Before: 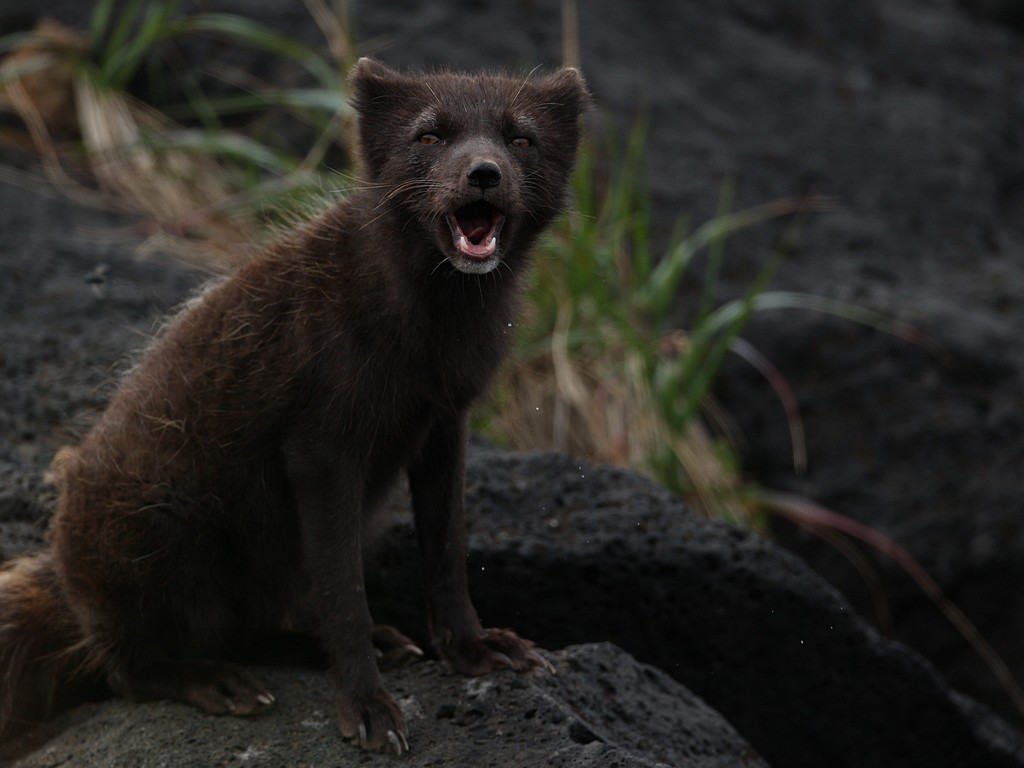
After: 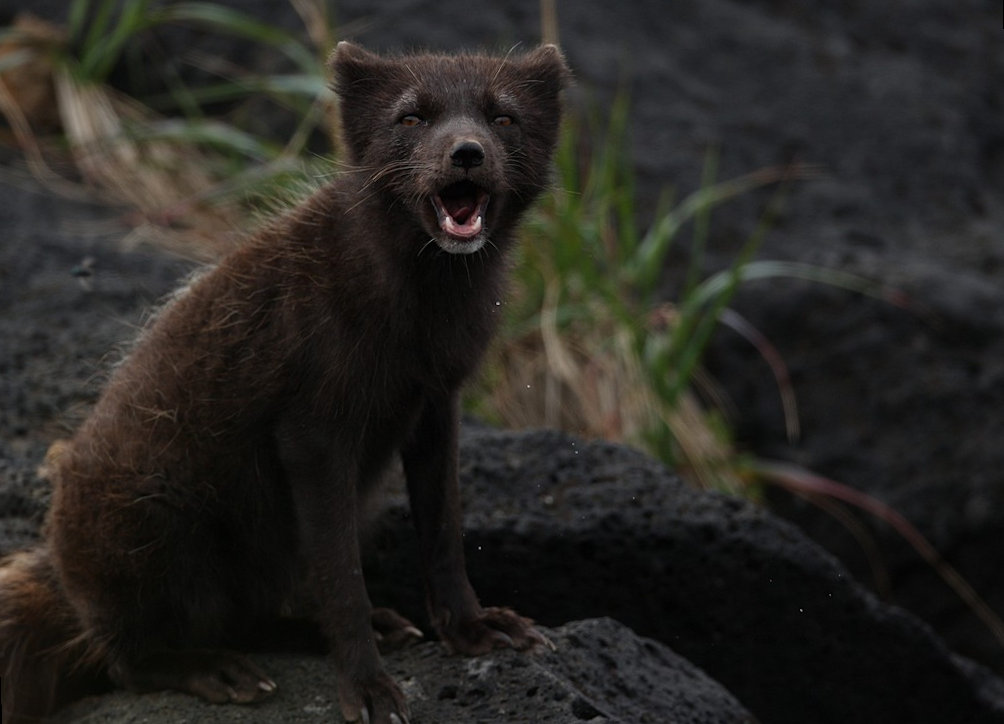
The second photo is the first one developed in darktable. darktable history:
bloom: size 5%, threshold 95%, strength 15%
rotate and perspective: rotation -2°, crop left 0.022, crop right 0.978, crop top 0.049, crop bottom 0.951
